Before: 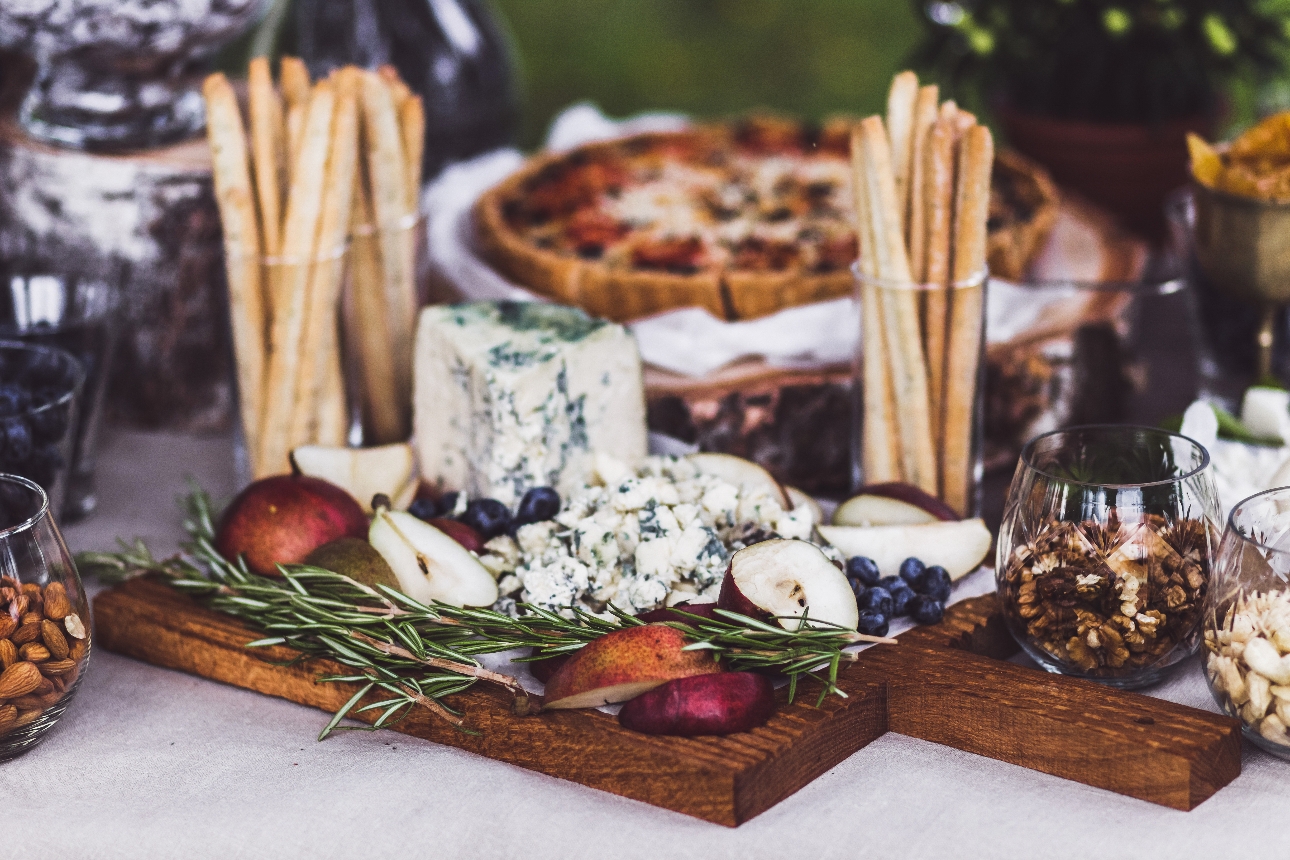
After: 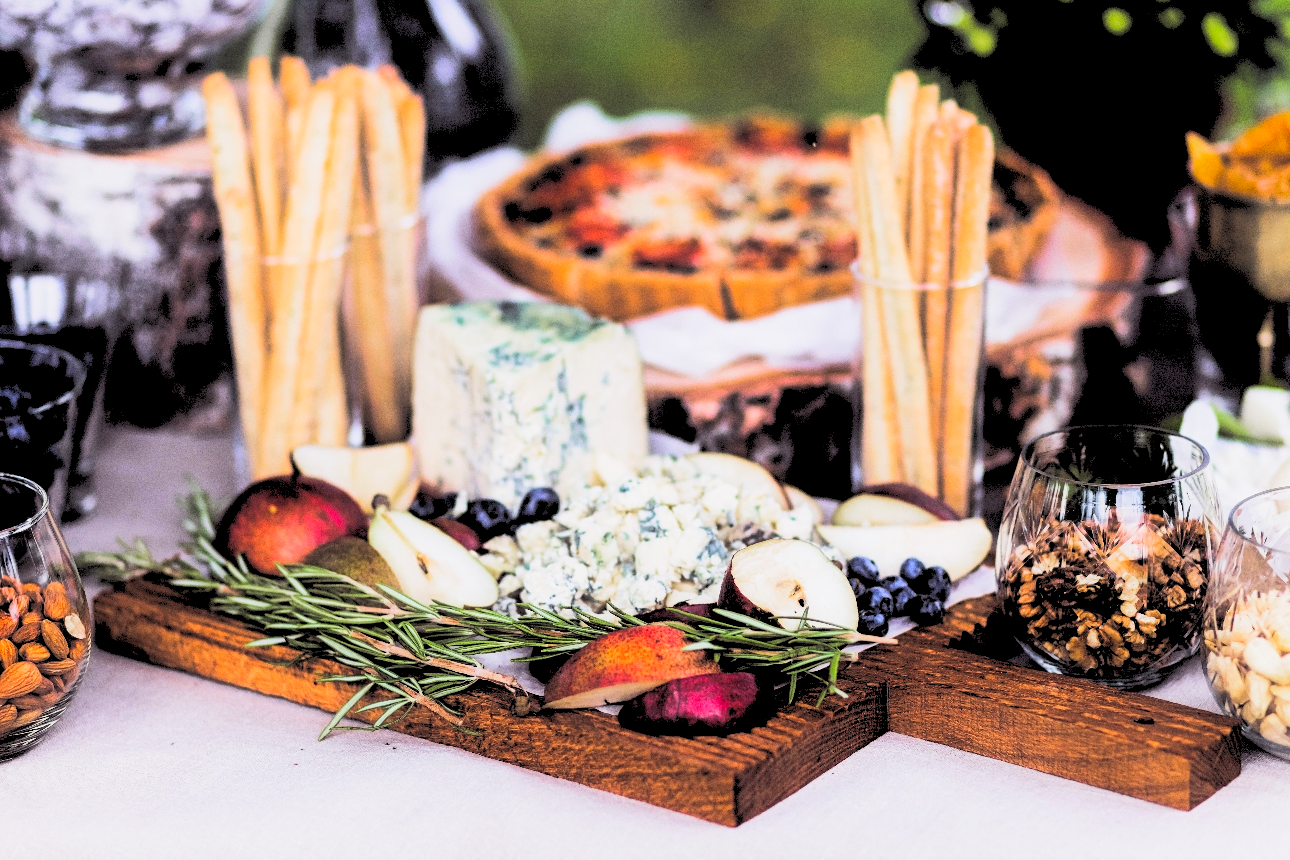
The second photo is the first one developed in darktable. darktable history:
vibrance: vibrance 75%
rgb curve: curves: ch0 [(0, 0) (0.284, 0.292) (0.505, 0.644) (1, 1)]; ch1 [(0, 0) (0.284, 0.292) (0.505, 0.644) (1, 1)]; ch2 [(0, 0) (0.284, 0.292) (0.505, 0.644) (1, 1)], compensate middle gray true
contrast equalizer: y [[0.5, 0.486, 0.447, 0.446, 0.489, 0.5], [0.5 ×6], [0.5 ×6], [0 ×6], [0 ×6]]
rgb levels: levels [[0.027, 0.429, 0.996], [0, 0.5, 1], [0, 0.5, 1]]
